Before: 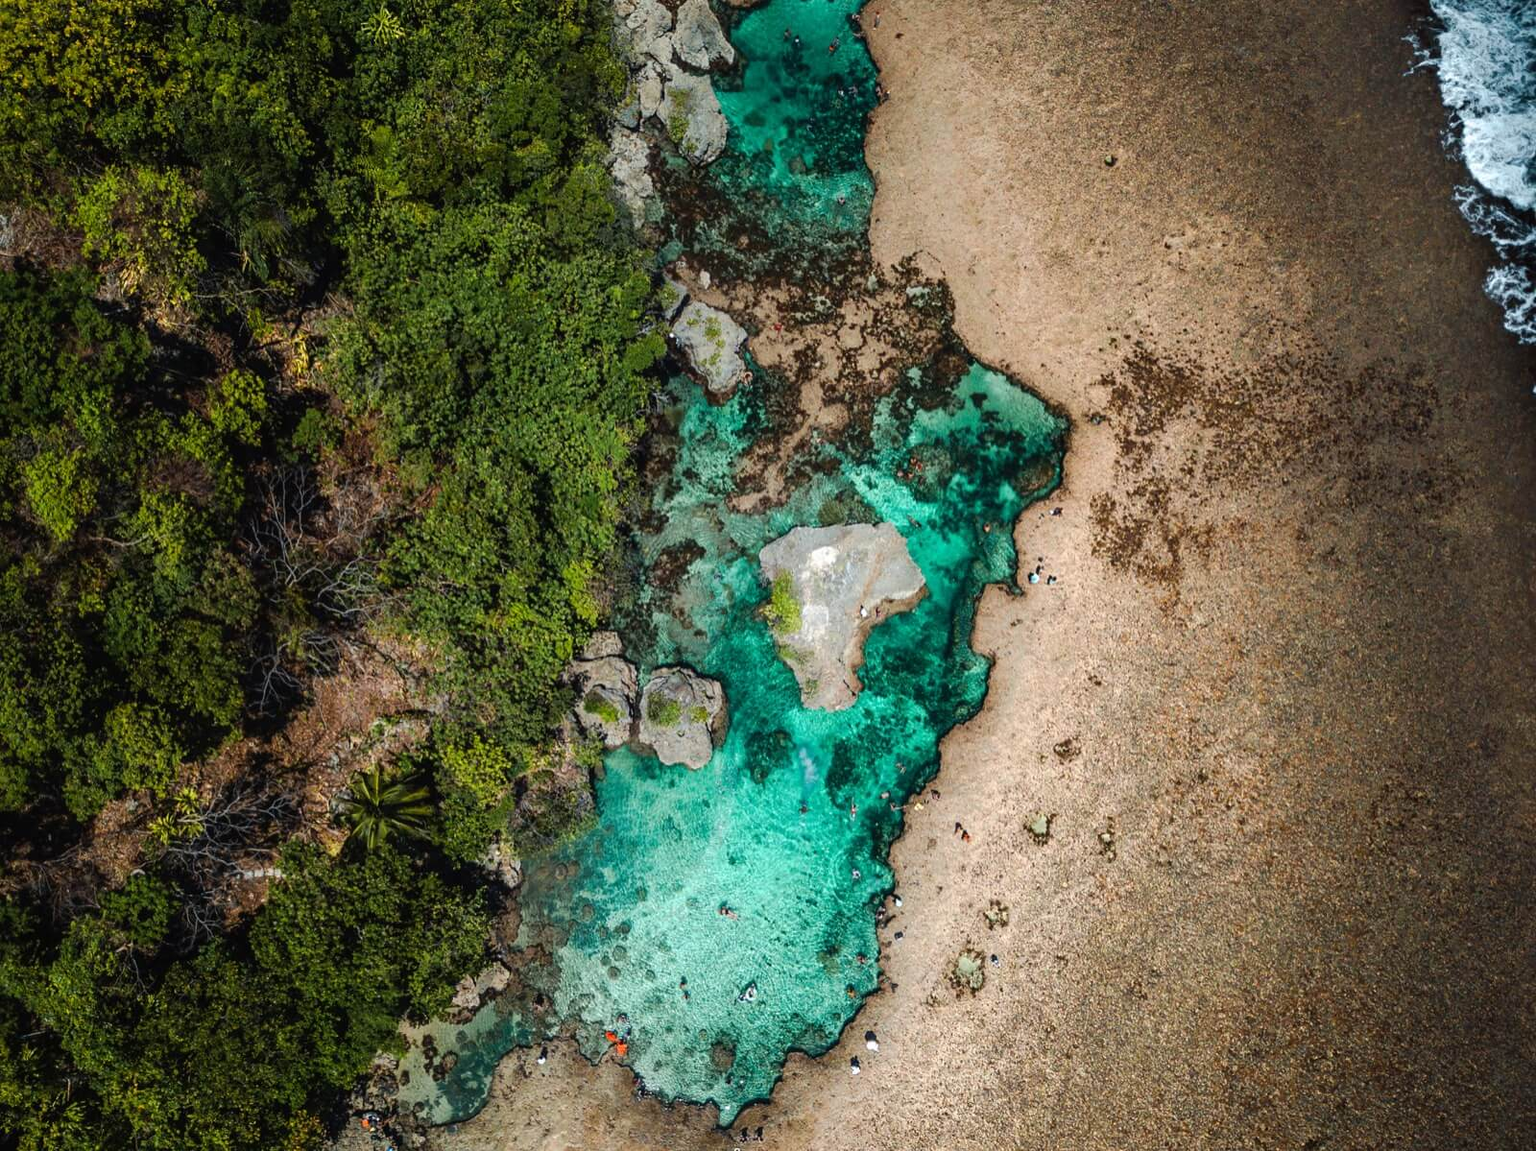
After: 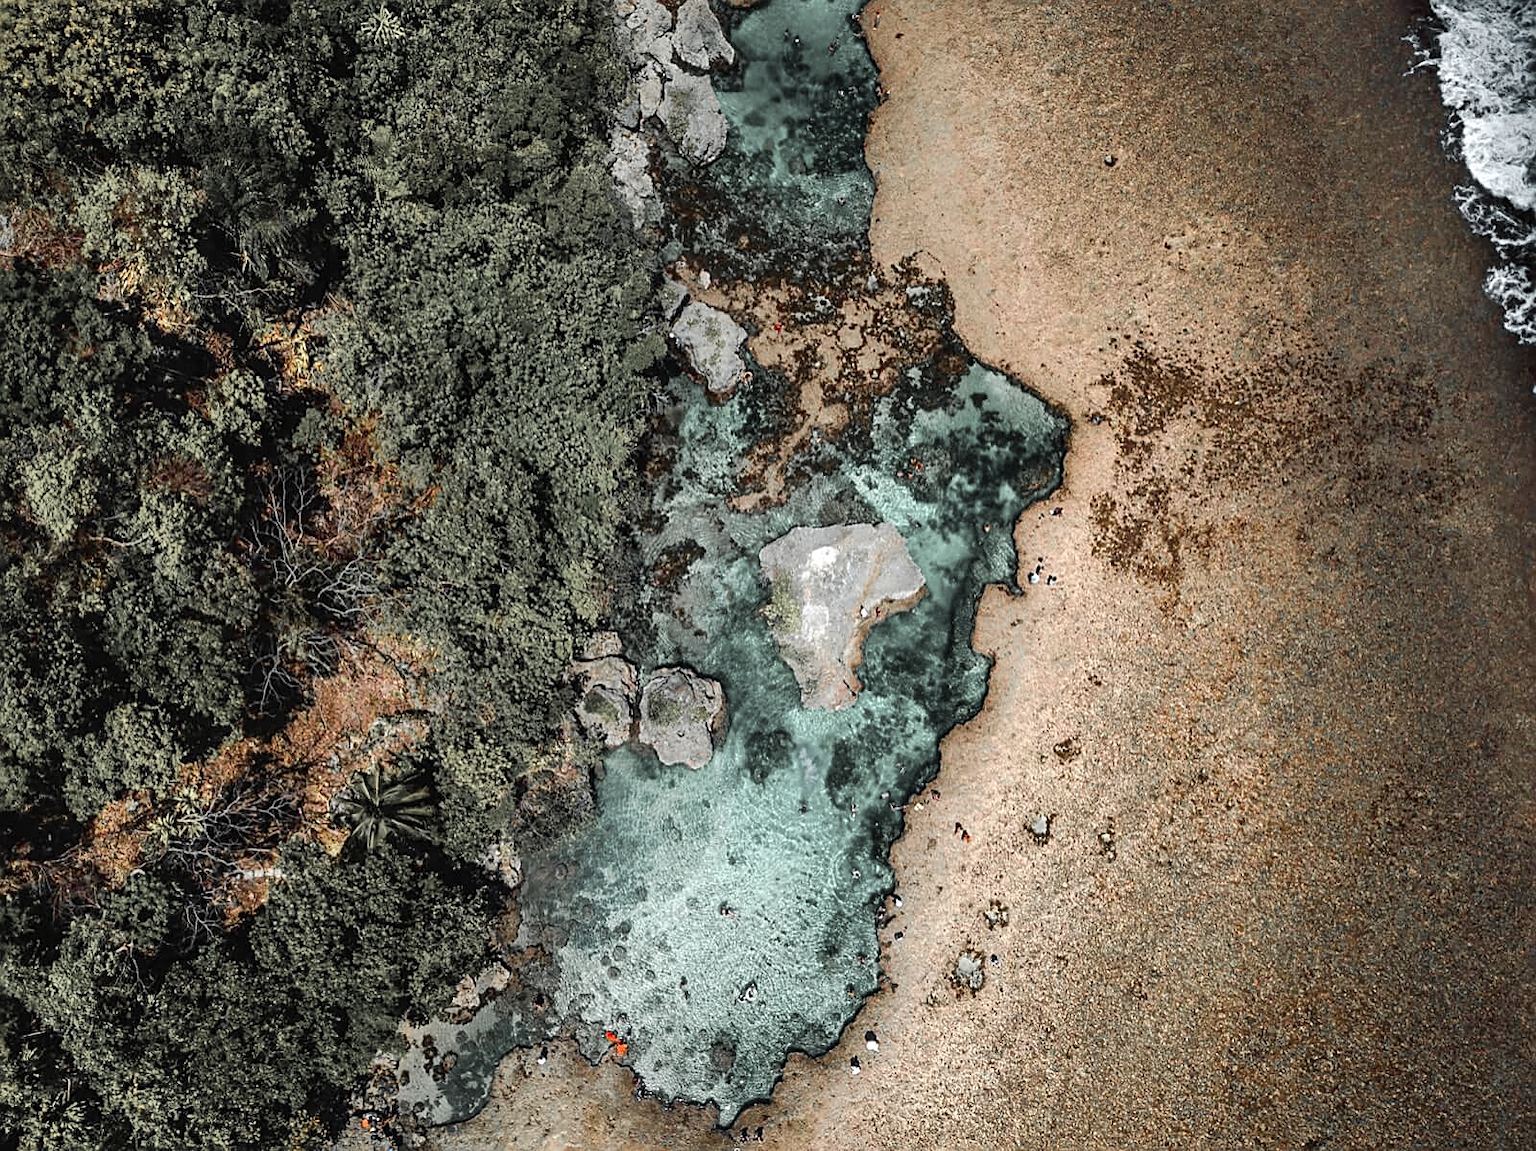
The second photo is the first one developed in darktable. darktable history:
shadows and highlights: soften with gaussian
exposure: exposure 0.081 EV, compensate highlight preservation false
sharpen: on, module defaults
white balance: emerald 1
color zones: curves: ch1 [(0, 0.638) (0.193, 0.442) (0.286, 0.15) (0.429, 0.14) (0.571, 0.142) (0.714, 0.154) (0.857, 0.175) (1, 0.638)]
